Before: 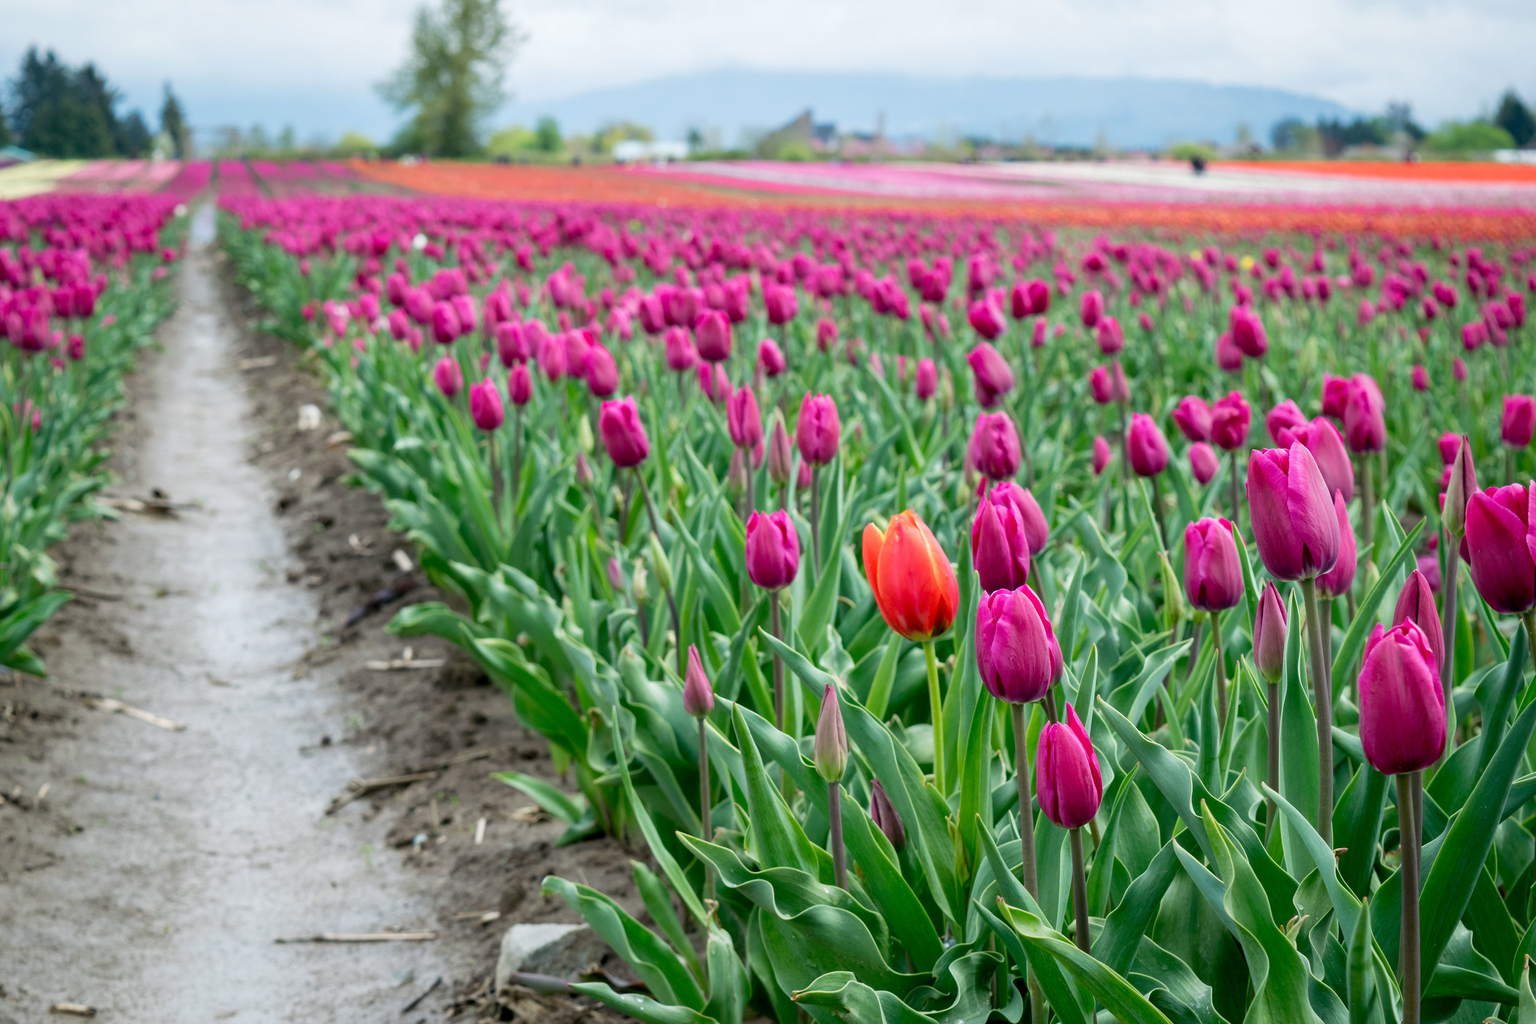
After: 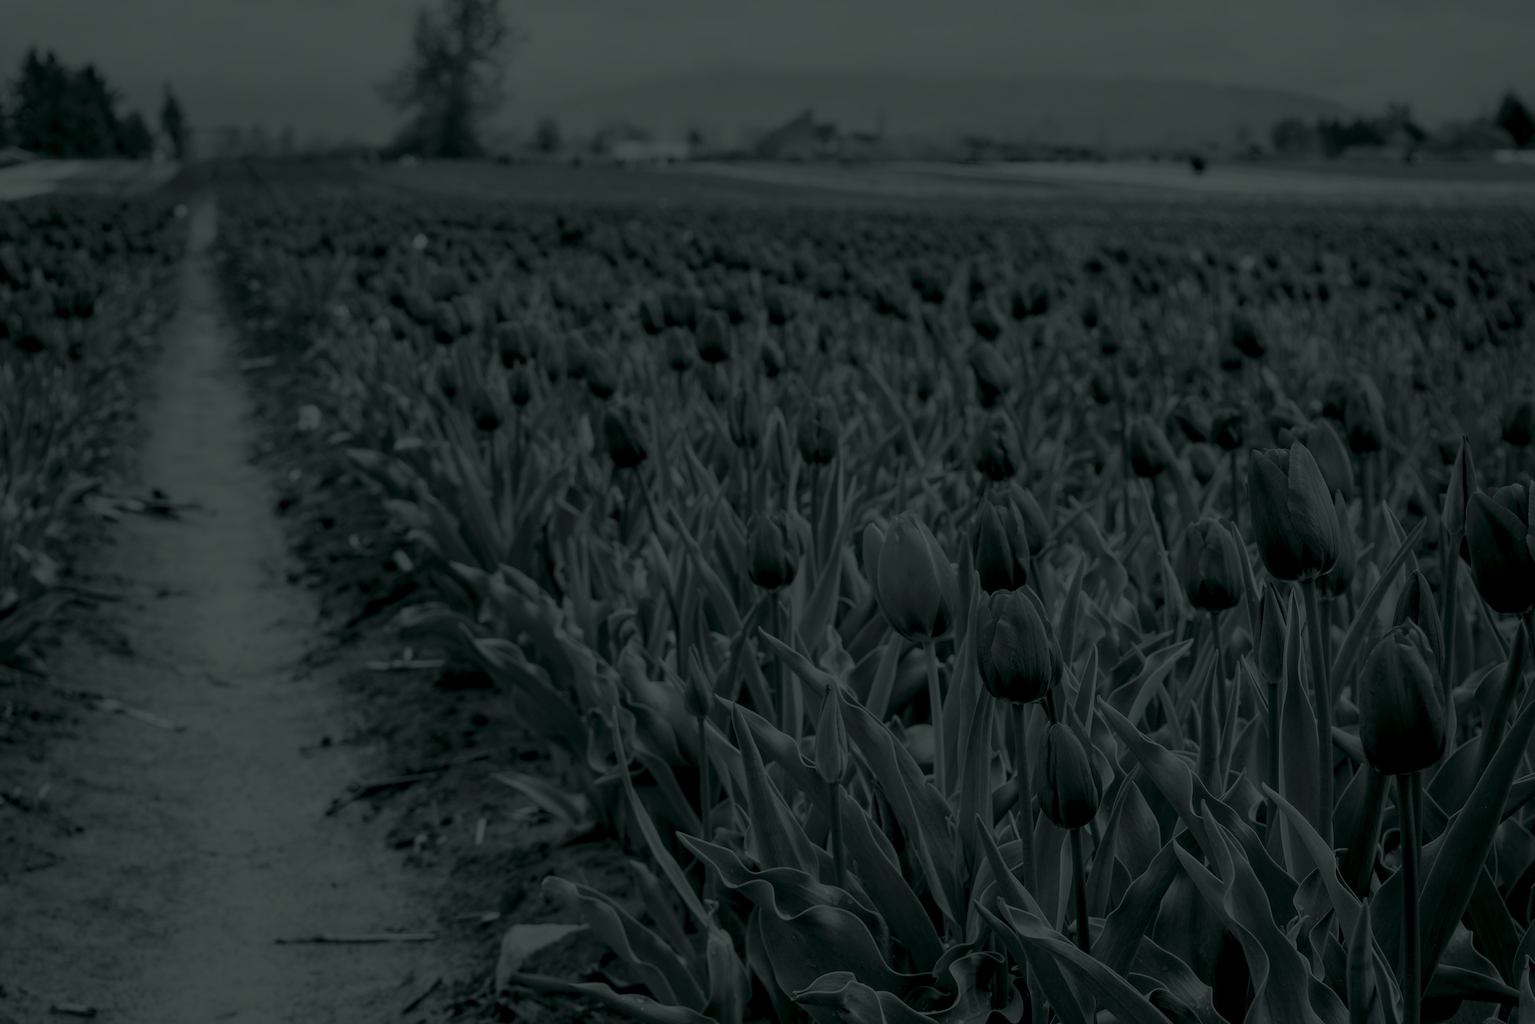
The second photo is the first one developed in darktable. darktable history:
rgb curve: curves: ch0 [(0, 0) (0.072, 0.166) (0.217, 0.293) (0.414, 0.42) (1, 1)], compensate middle gray true, preserve colors basic power
colorize: hue 90°, saturation 19%, lightness 1.59%, version 1
filmic rgb: hardness 4.17
local contrast: on, module defaults
